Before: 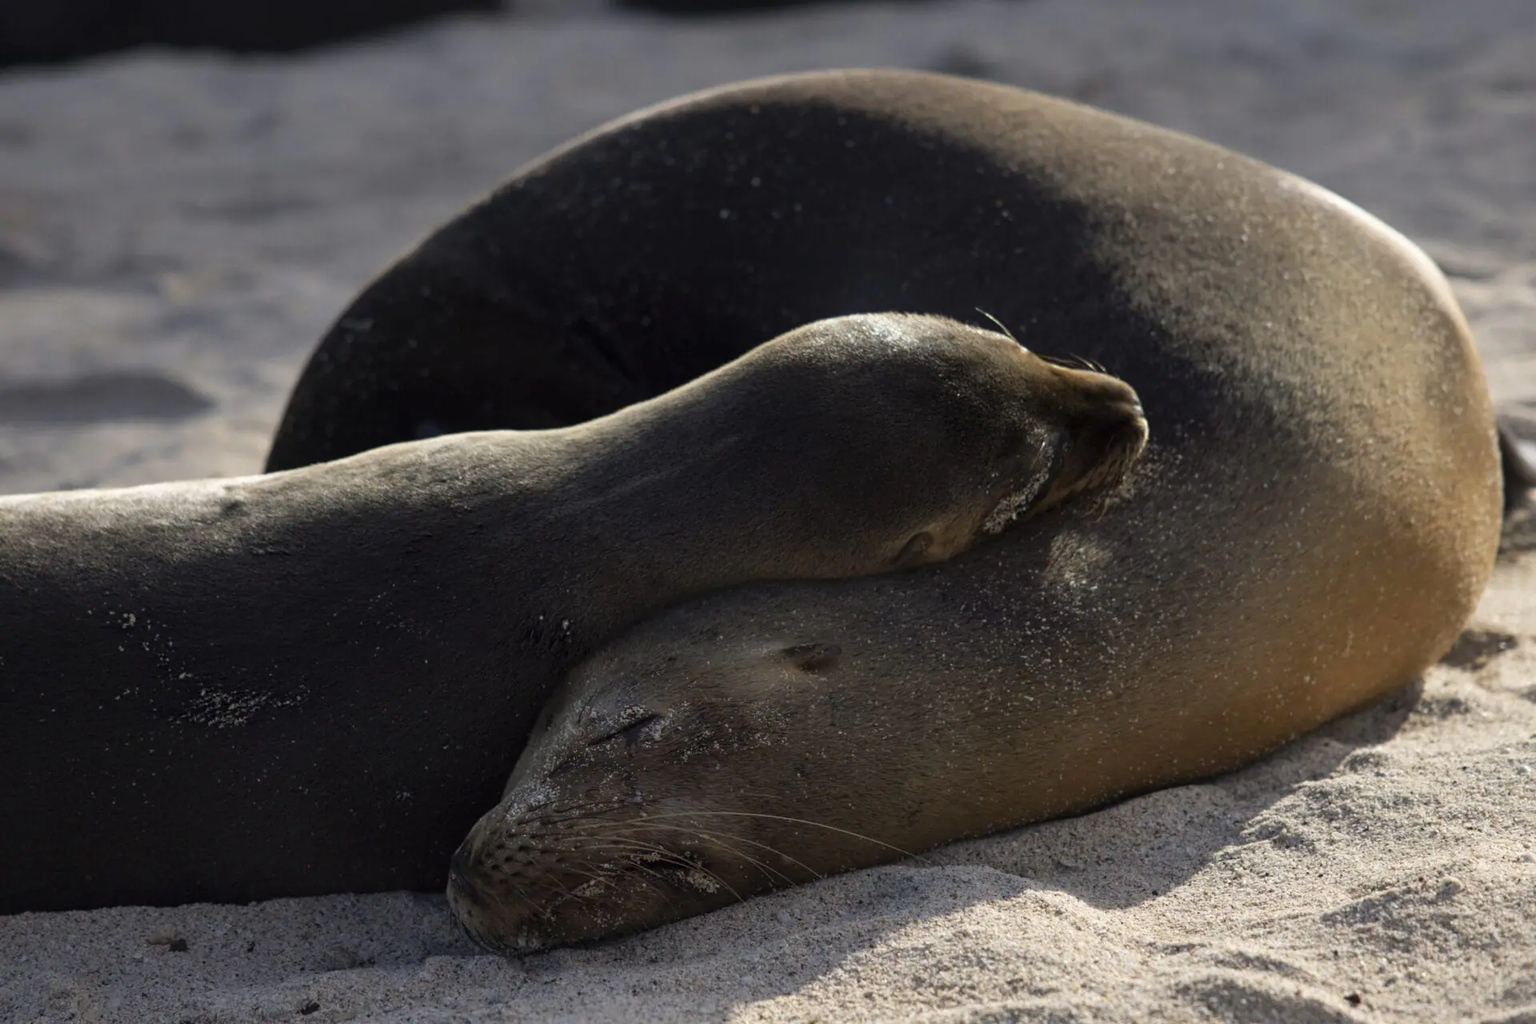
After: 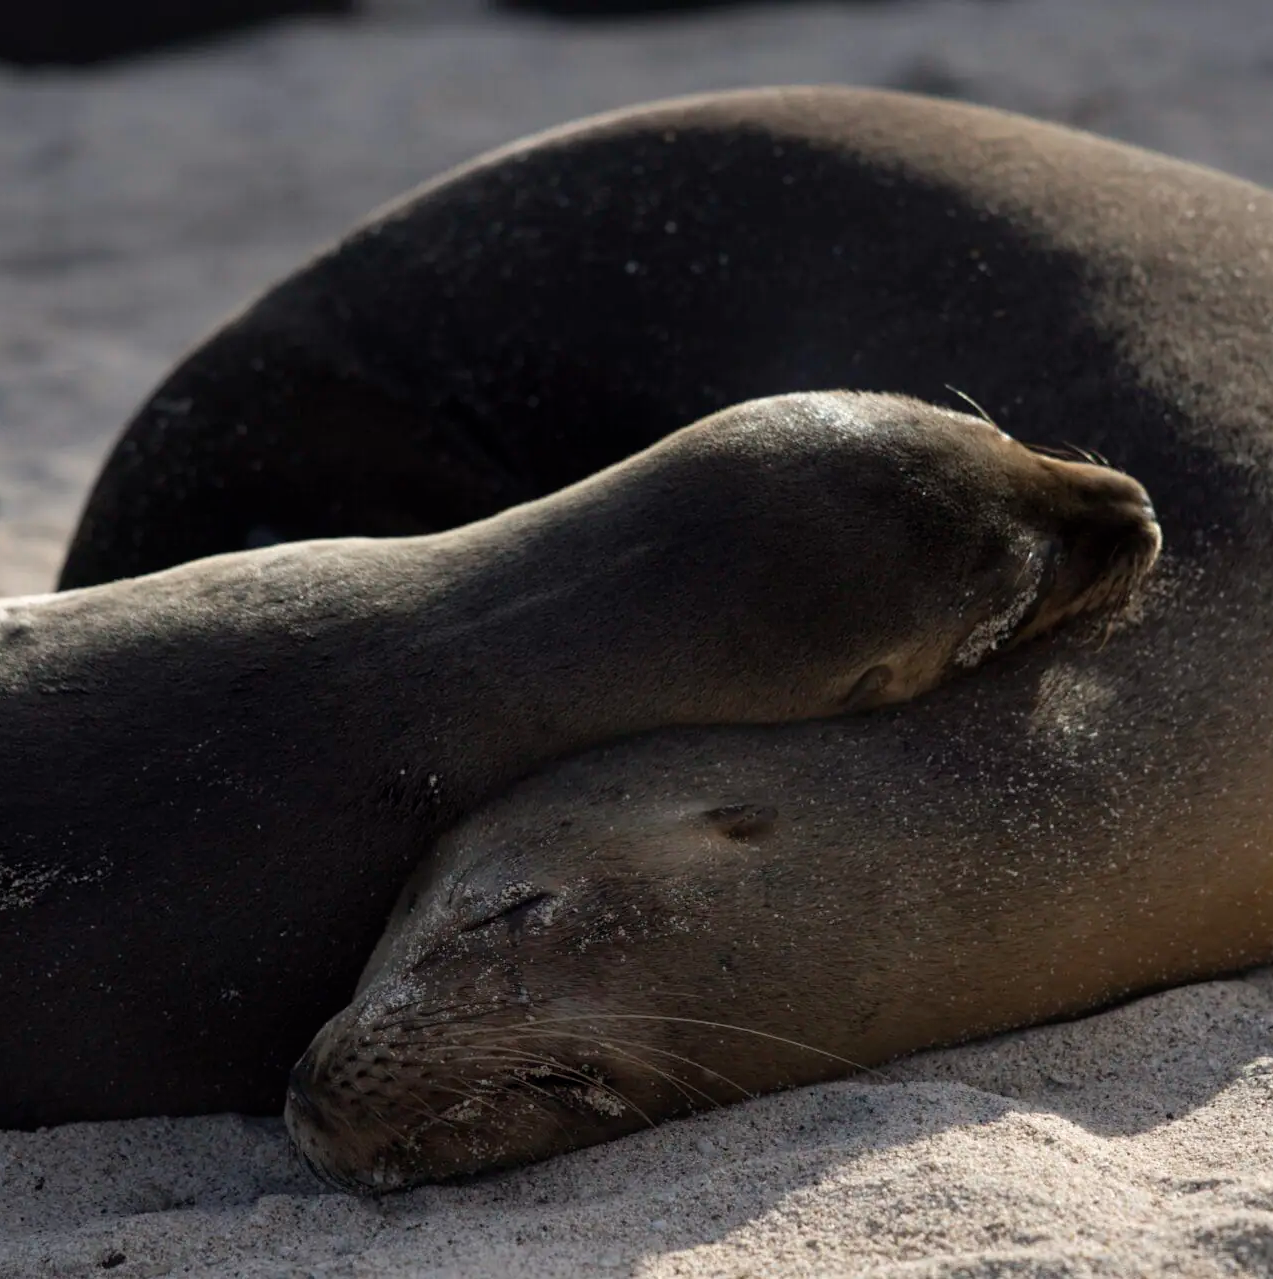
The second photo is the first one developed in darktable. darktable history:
contrast brightness saturation: saturation -0.173
crop and rotate: left 14.291%, right 19.368%
tone equalizer: edges refinement/feathering 500, mask exposure compensation -1.57 EV, preserve details no
